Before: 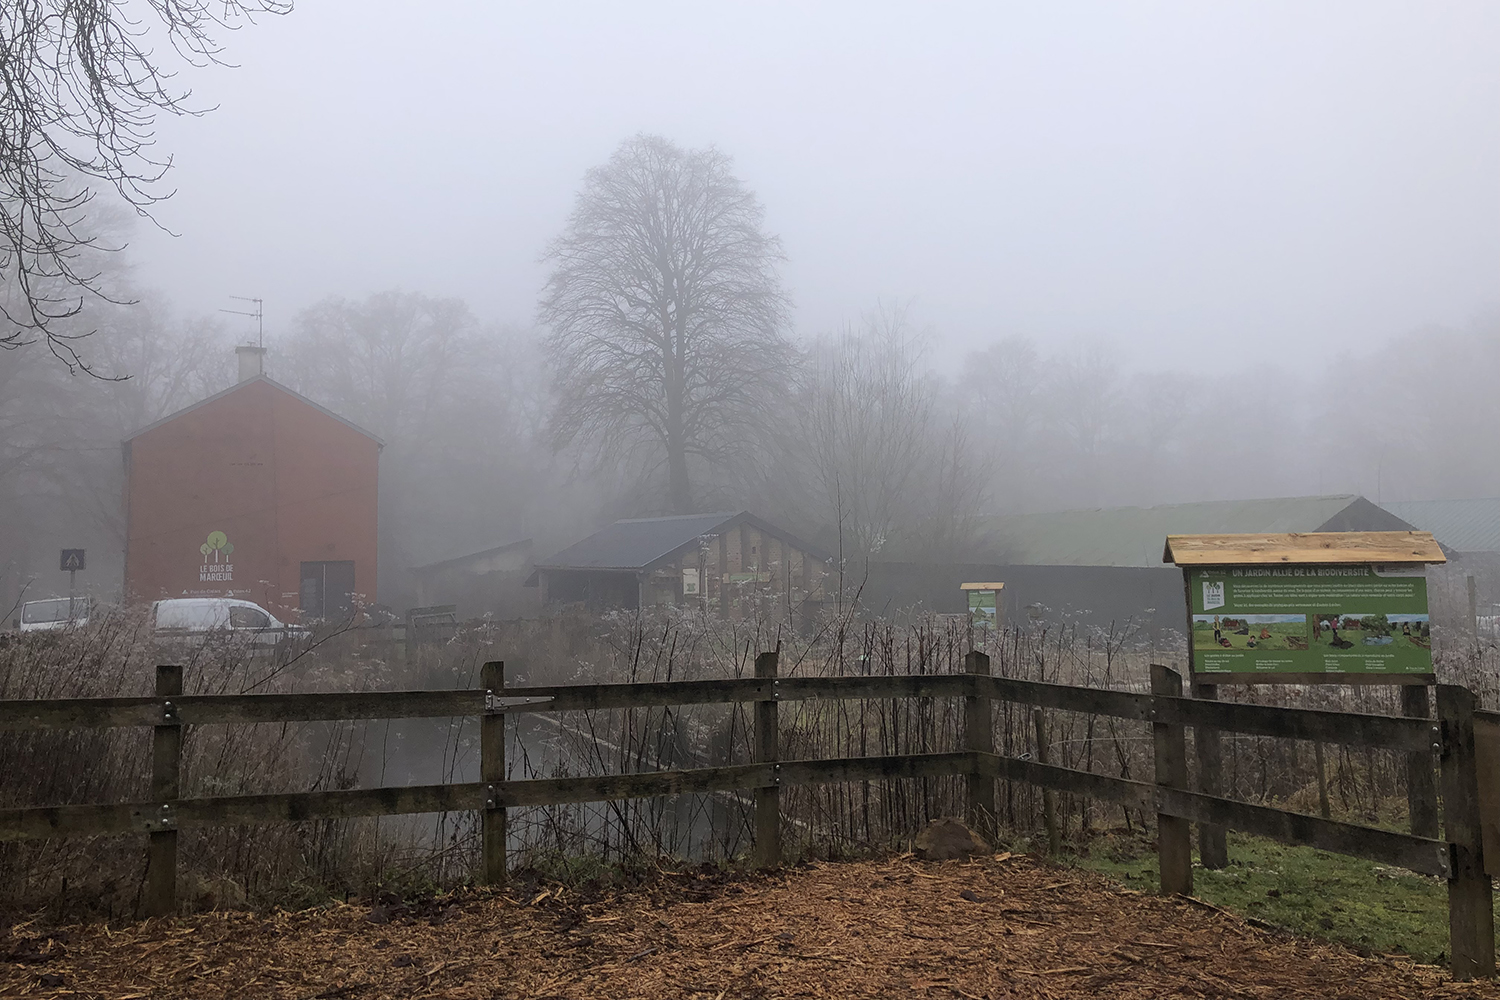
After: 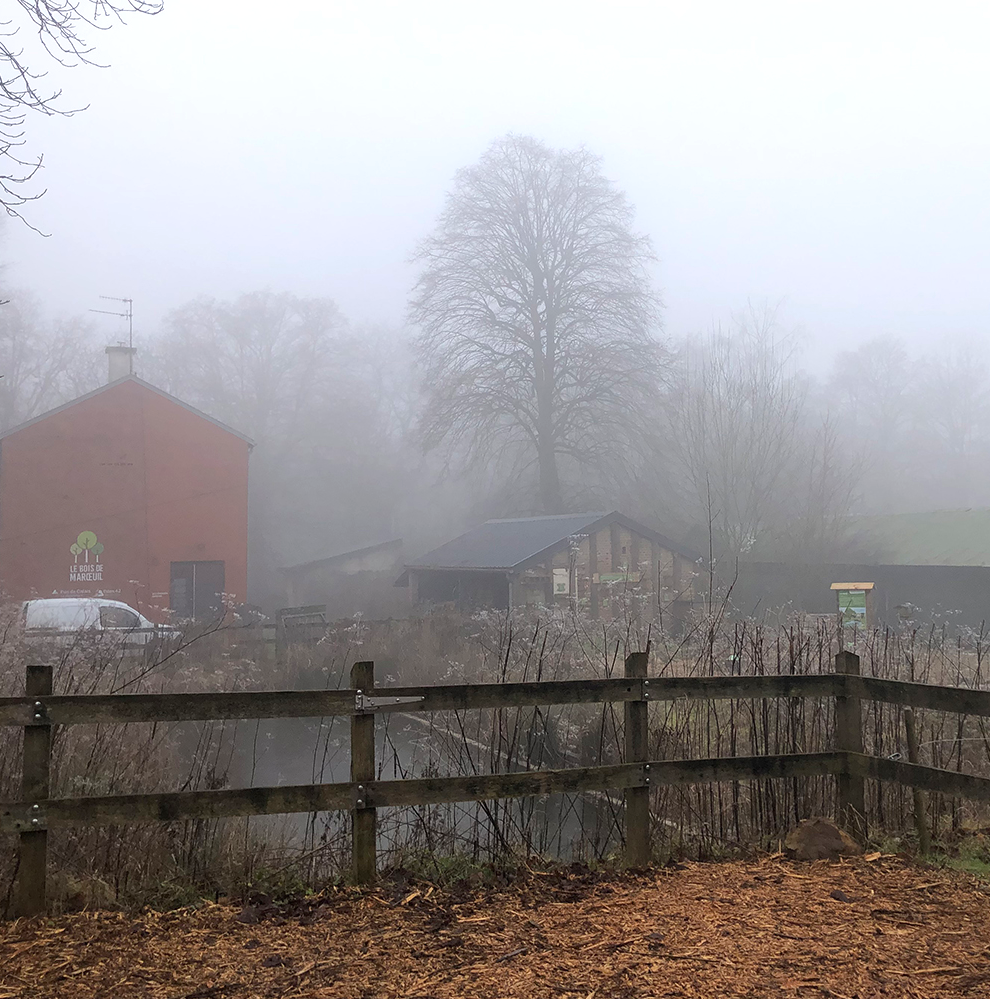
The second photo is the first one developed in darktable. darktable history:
crop and rotate: left 8.679%, right 25.268%
color correction: highlights a* -0.118, highlights b* 0.099
exposure: exposure 0.375 EV, compensate exposure bias true, compensate highlight preservation false
